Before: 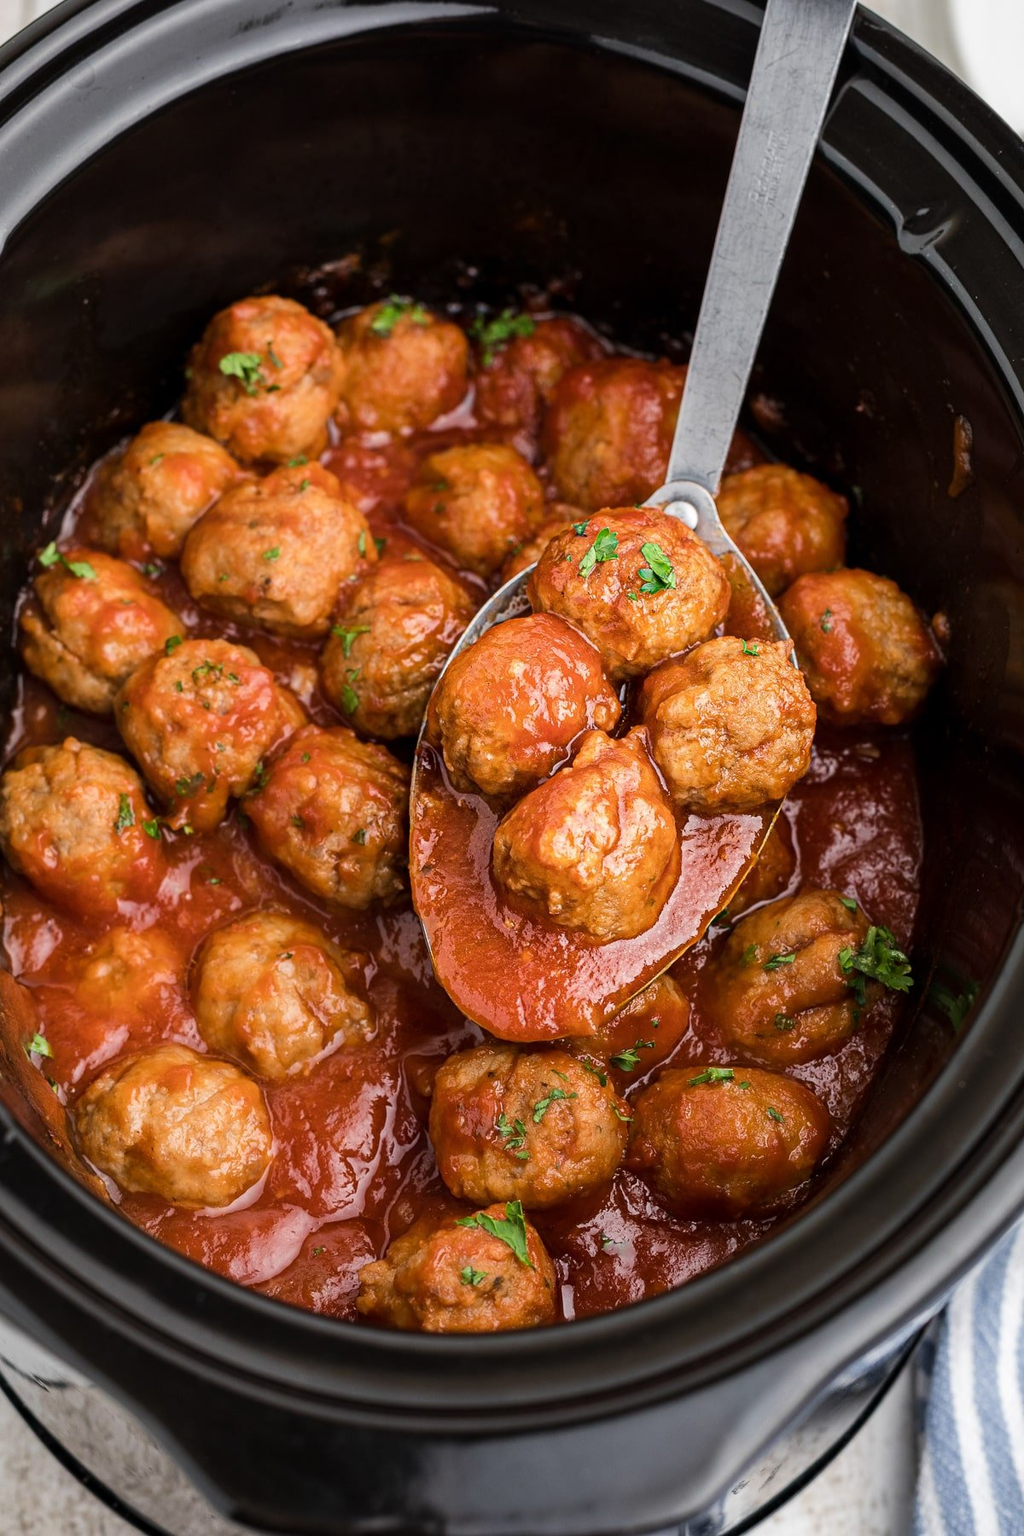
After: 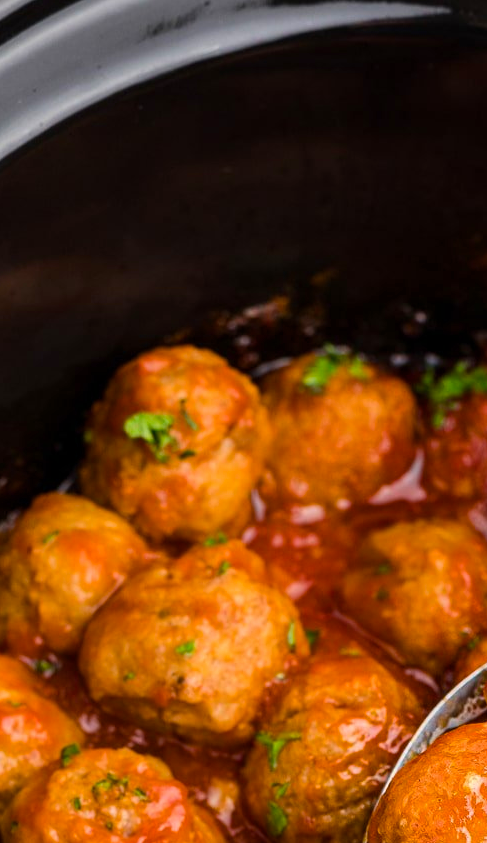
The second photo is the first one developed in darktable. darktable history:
color balance rgb: perceptual saturation grading › global saturation 30.609%, global vibrance 9.342%
crop and rotate: left 11.123%, top 0.064%, right 48.246%, bottom 53.083%
